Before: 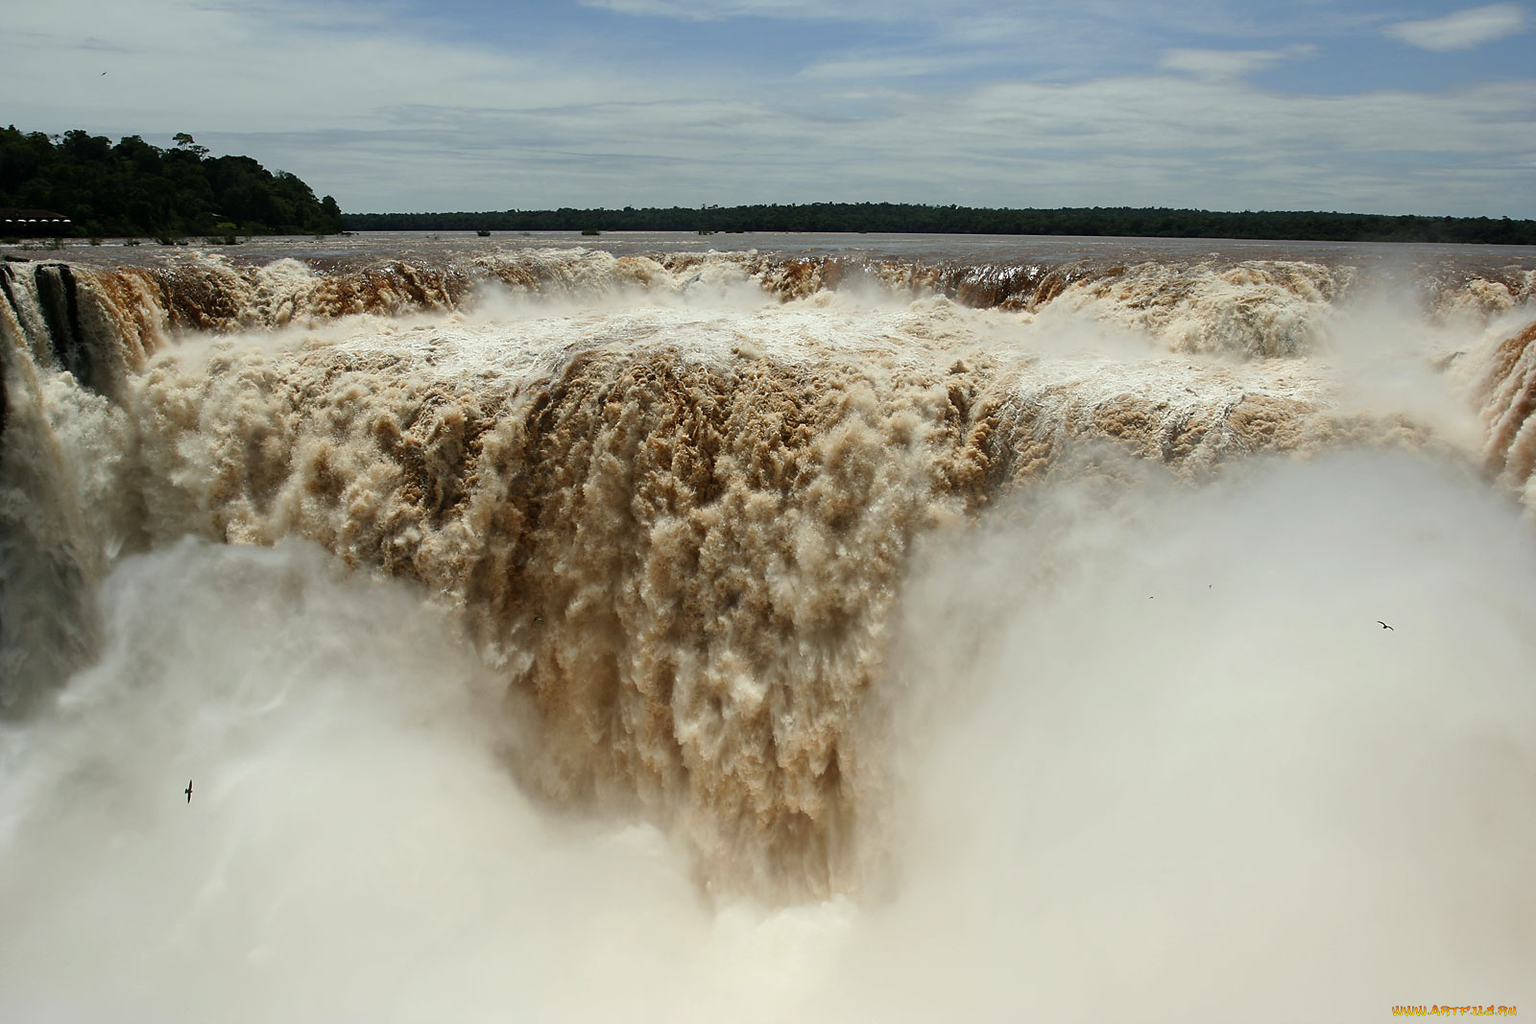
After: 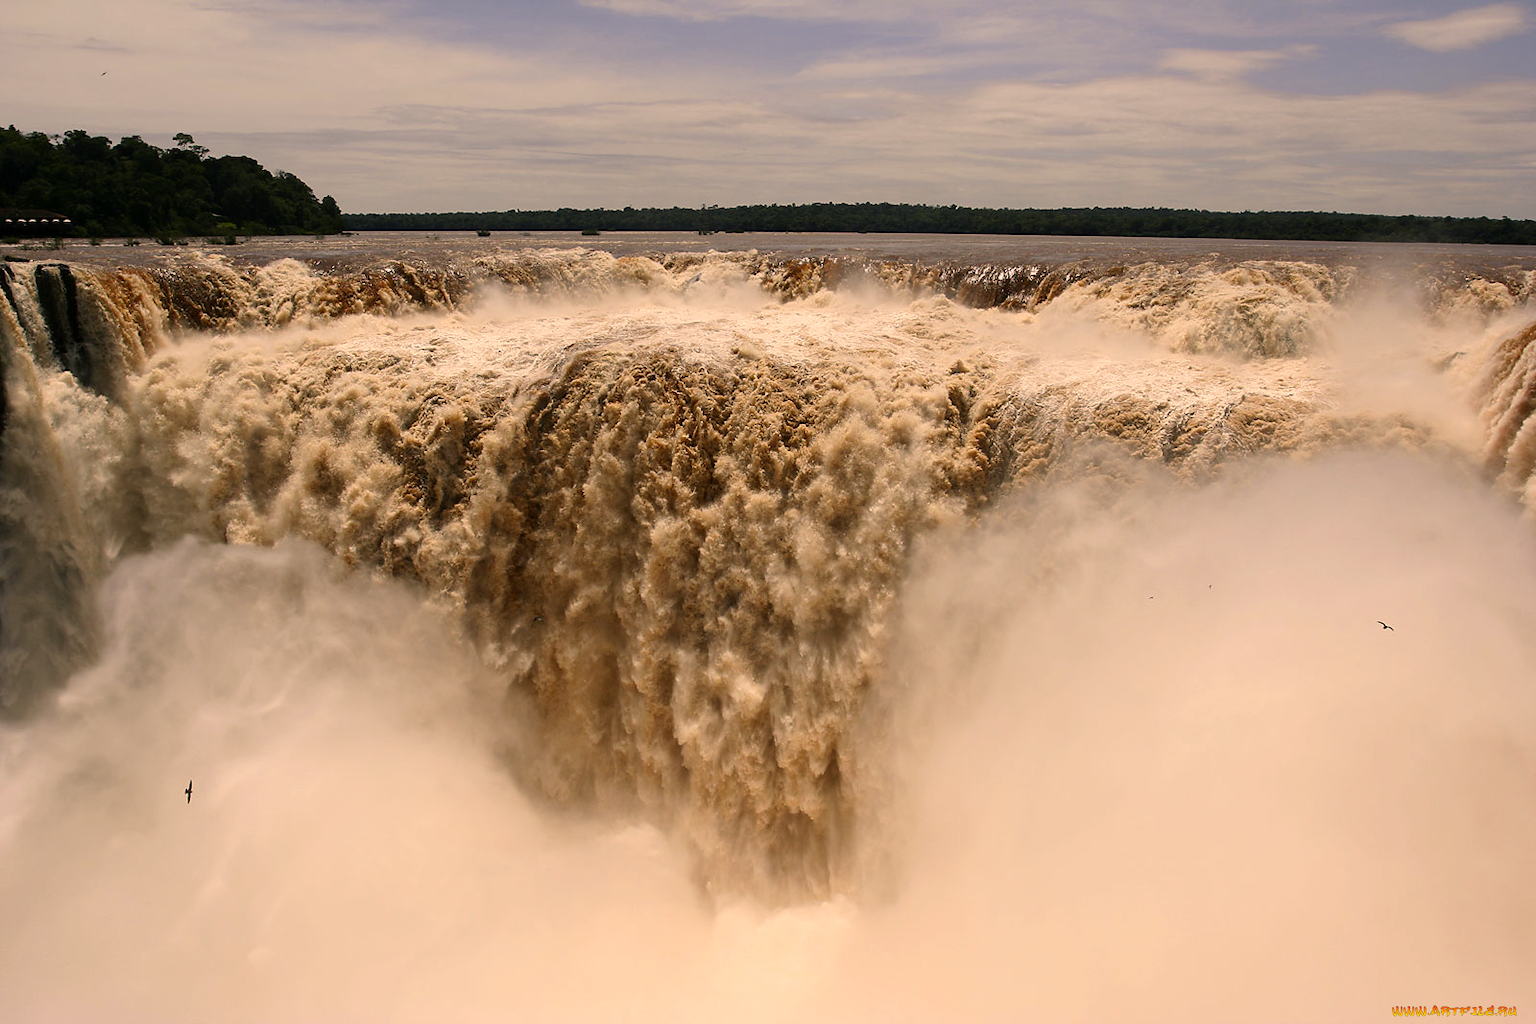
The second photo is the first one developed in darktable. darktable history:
color correction: highlights a* 17.56, highlights b* 18.65
